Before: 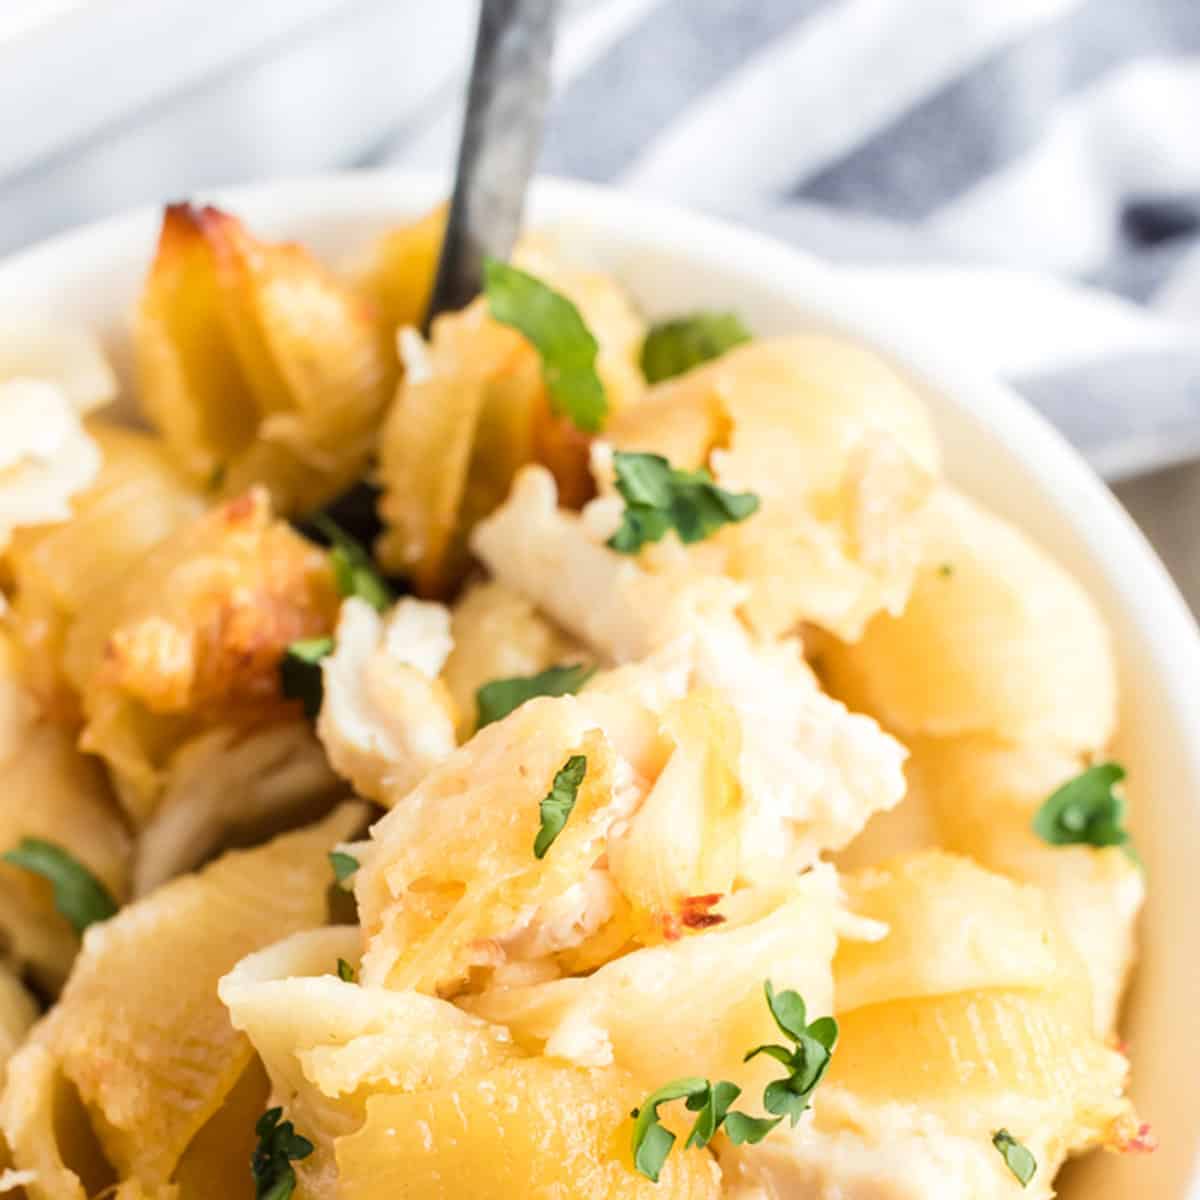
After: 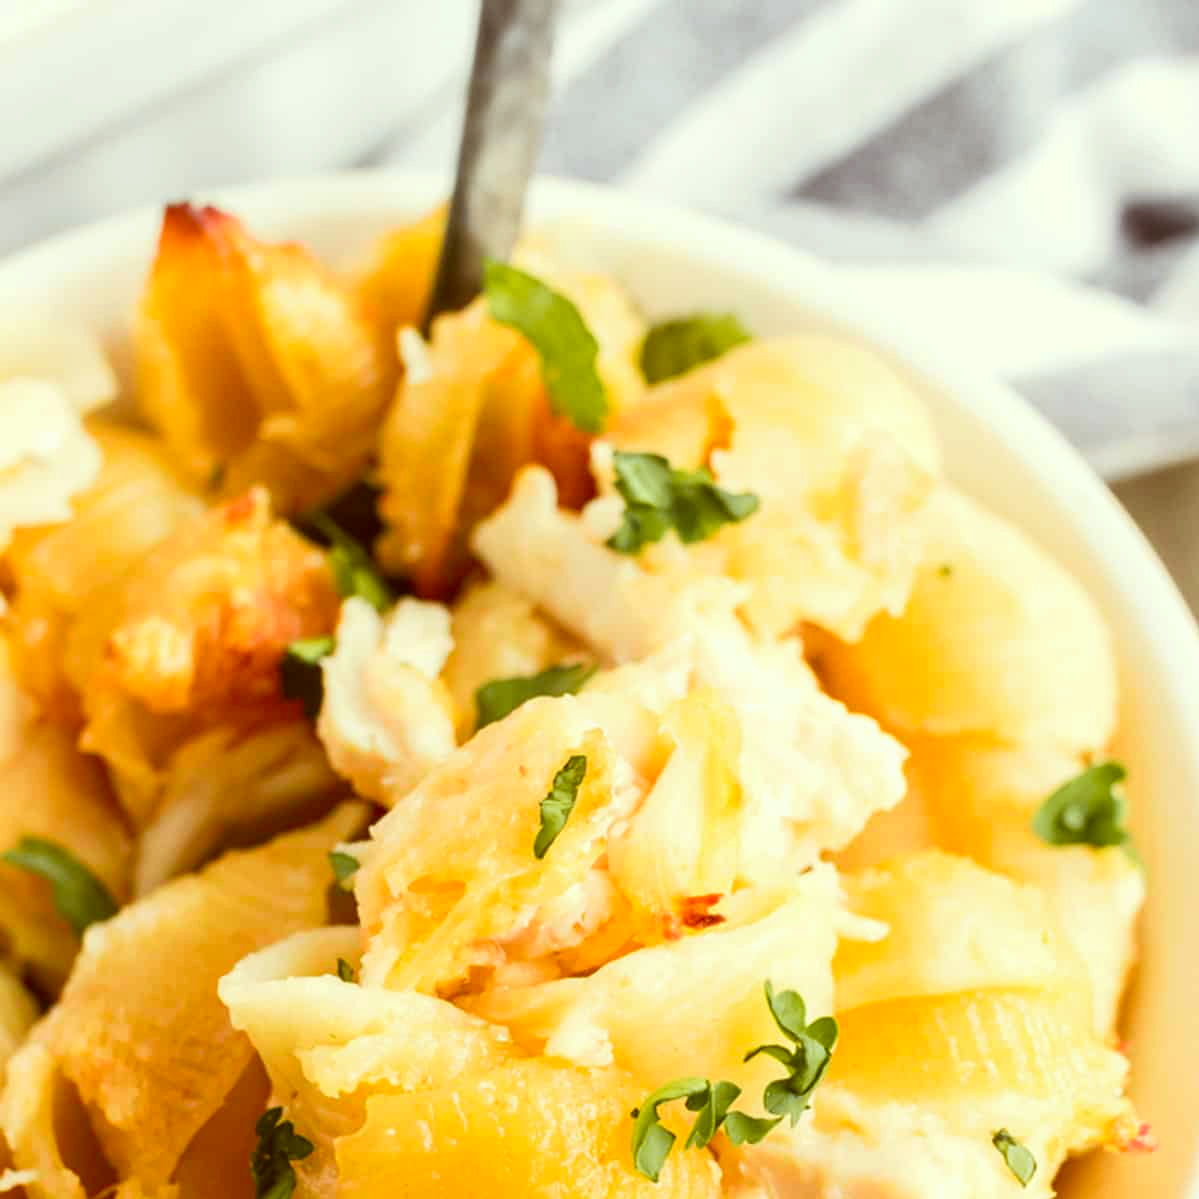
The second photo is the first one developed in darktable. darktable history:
color correction: highlights a* -5.94, highlights b* 9.48, shadows a* 10.12, shadows b* 23.94
tone curve: curves: ch0 [(0, 0.024) (0.119, 0.146) (0.474, 0.485) (0.718, 0.739) (0.817, 0.839) (1, 0.998)]; ch1 [(0, 0) (0.377, 0.416) (0.439, 0.451) (0.477, 0.485) (0.501, 0.503) (0.538, 0.544) (0.58, 0.613) (0.664, 0.7) (0.783, 0.804) (1, 1)]; ch2 [(0, 0) (0.38, 0.405) (0.463, 0.456) (0.498, 0.497) (0.524, 0.535) (0.578, 0.576) (0.648, 0.665) (1, 1)], color space Lab, independent channels, preserve colors none
